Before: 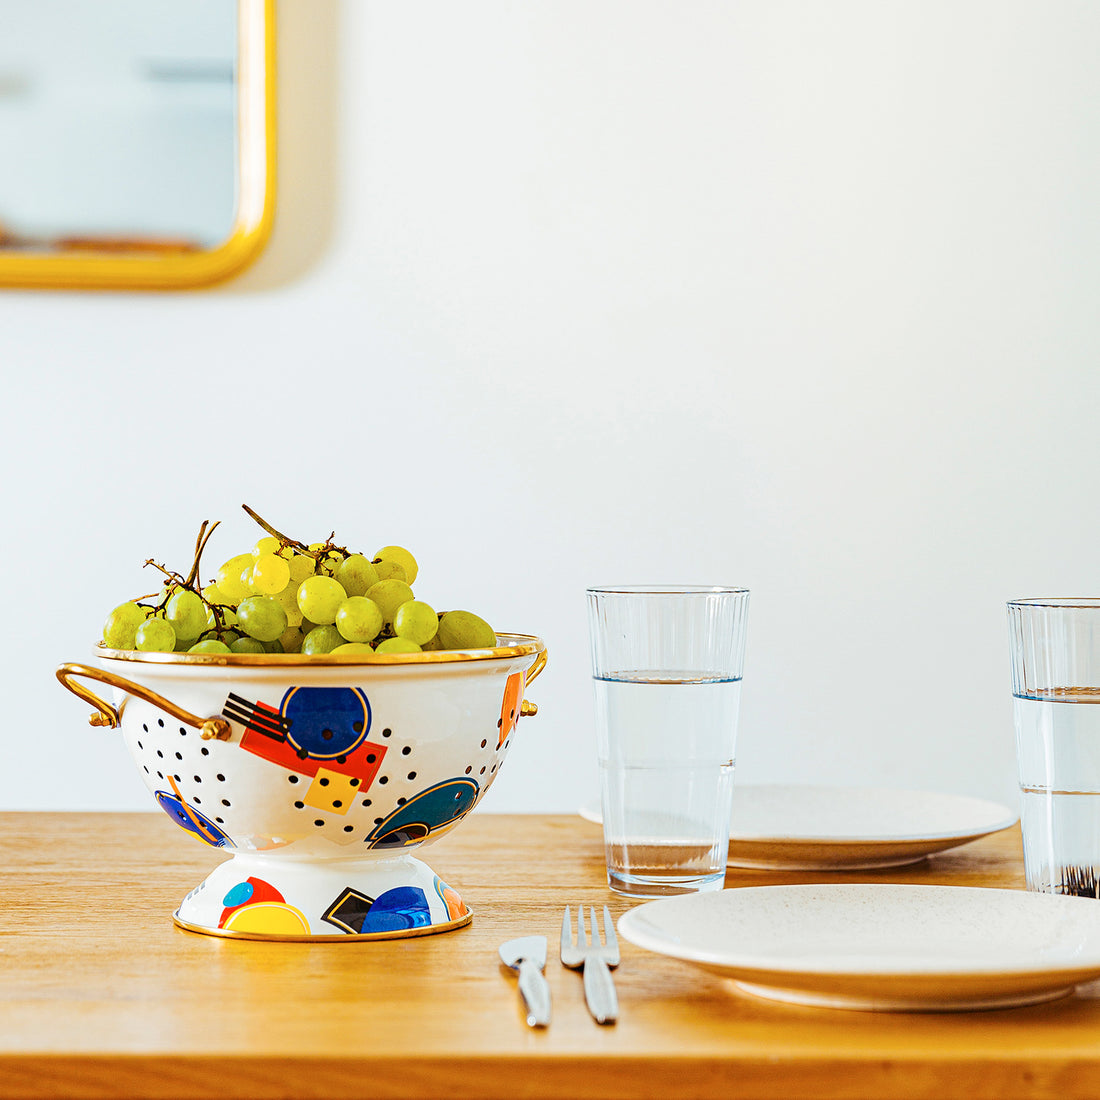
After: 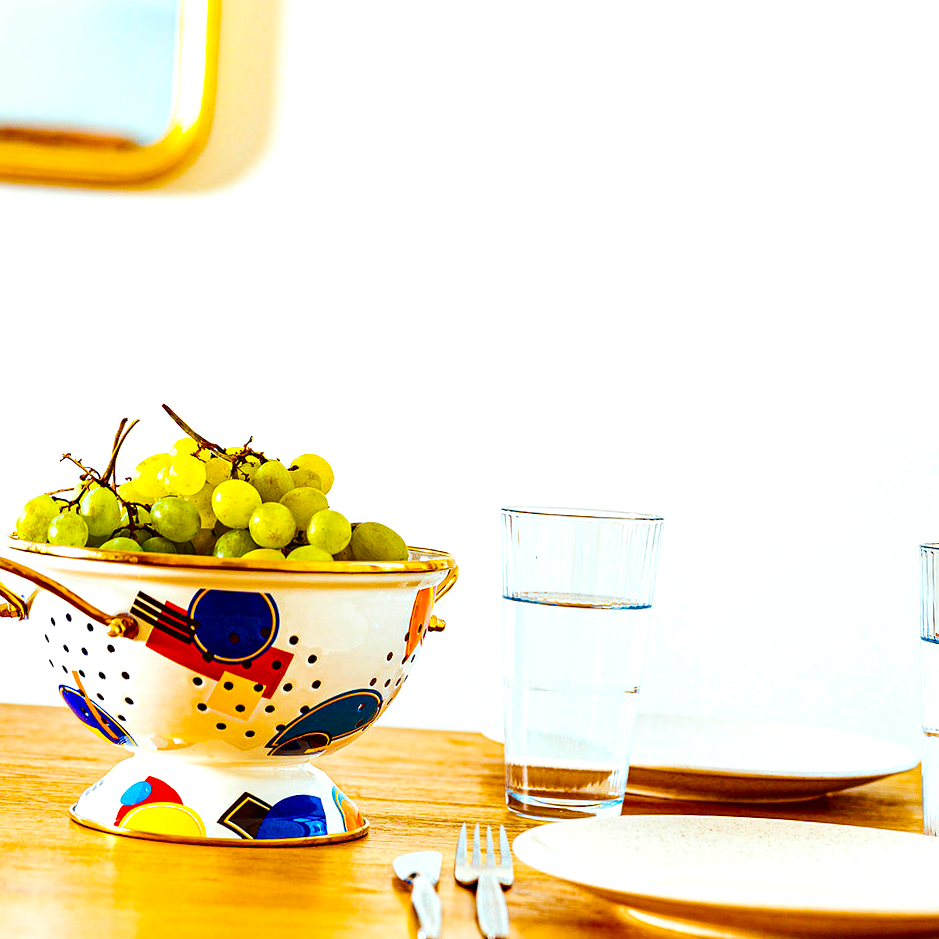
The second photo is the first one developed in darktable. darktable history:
color balance rgb: linear chroma grading › shadows 10%, linear chroma grading › highlights 10%, linear chroma grading › global chroma 15%, linear chroma grading › mid-tones 15%, perceptual saturation grading › global saturation 40%, perceptual saturation grading › highlights -25%, perceptual saturation grading › mid-tones 35%, perceptual saturation grading › shadows 35%, perceptual brilliance grading › global brilliance 11.29%, global vibrance 11.29%
crop and rotate: angle -3.27°, left 5.211%, top 5.211%, right 4.607%, bottom 4.607%
contrast brightness saturation: contrast 0.13, brightness -0.24, saturation 0.14
